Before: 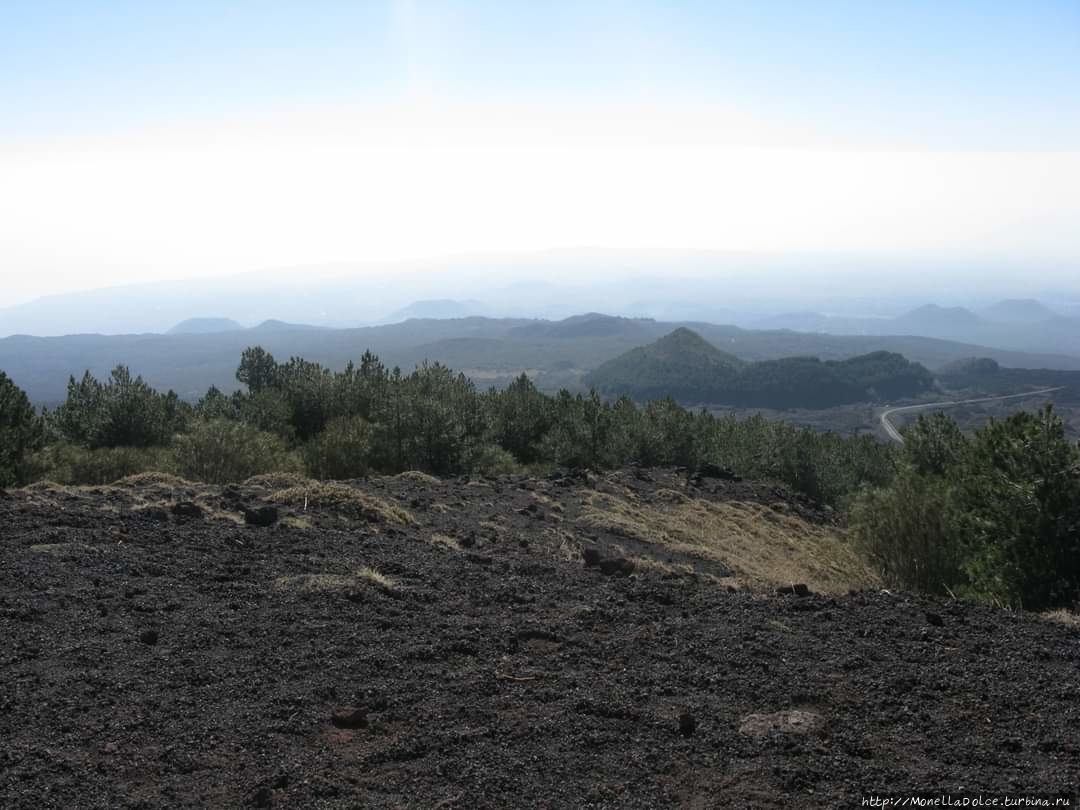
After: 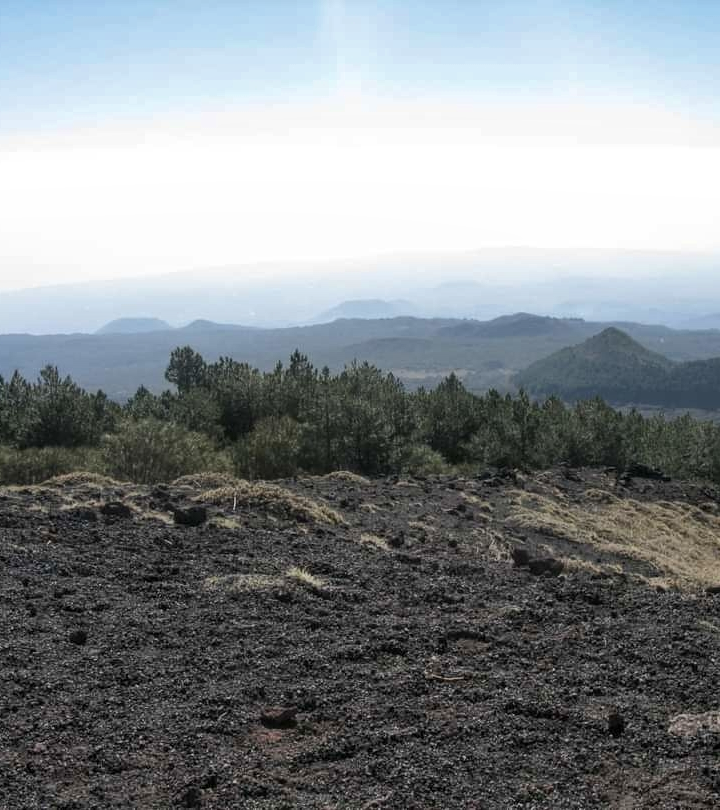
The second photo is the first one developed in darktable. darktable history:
shadows and highlights: radius 133.83, soften with gaussian
local contrast: on, module defaults
crop and rotate: left 6.617%, right 26.717%
